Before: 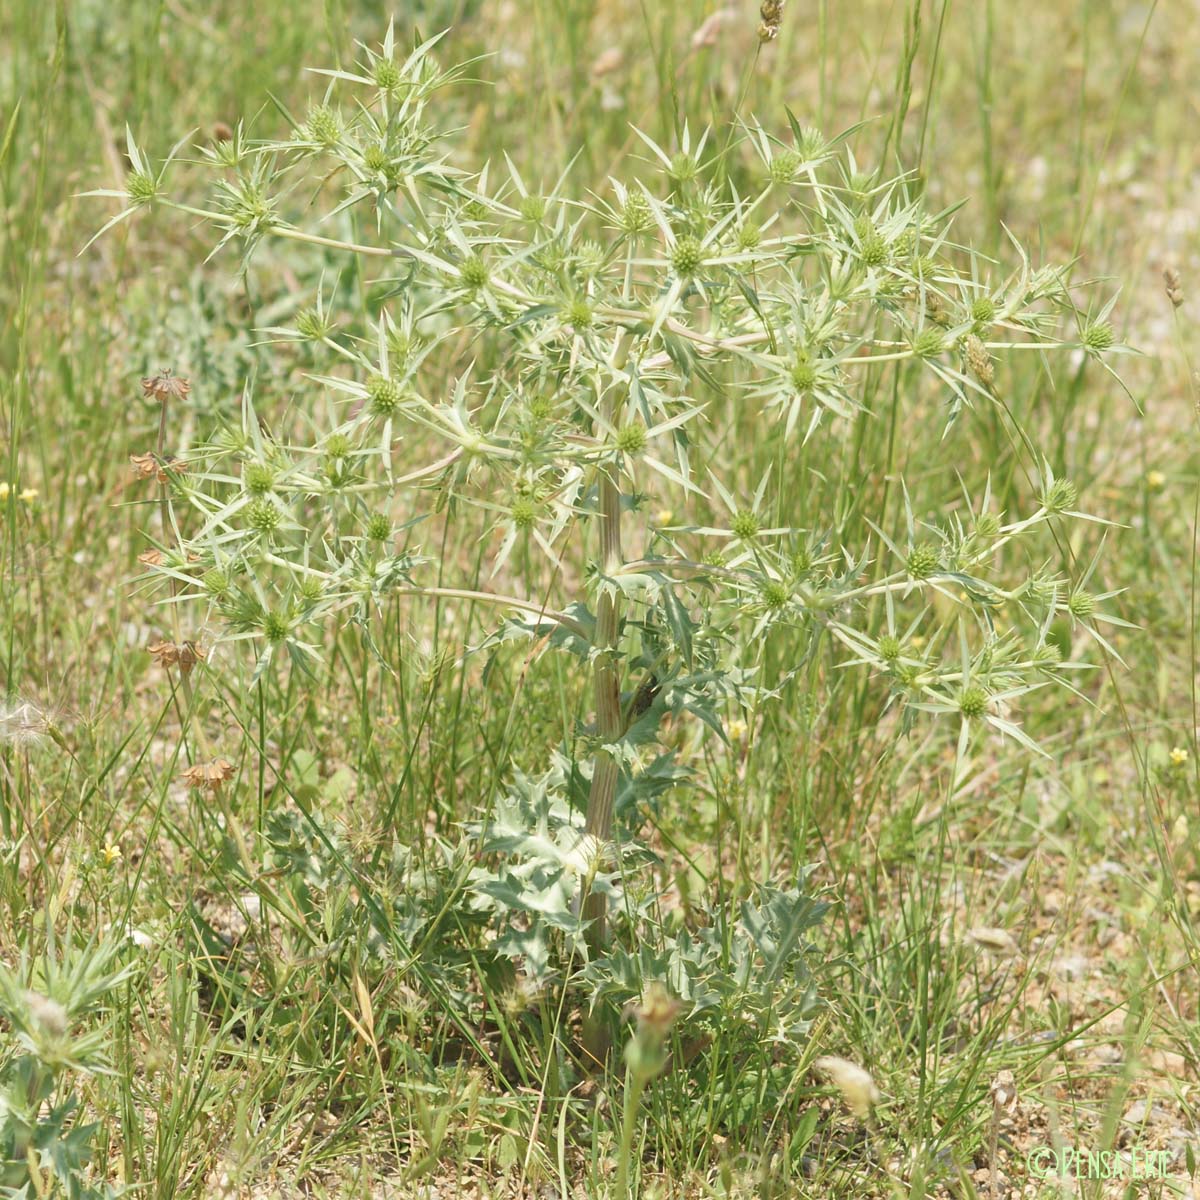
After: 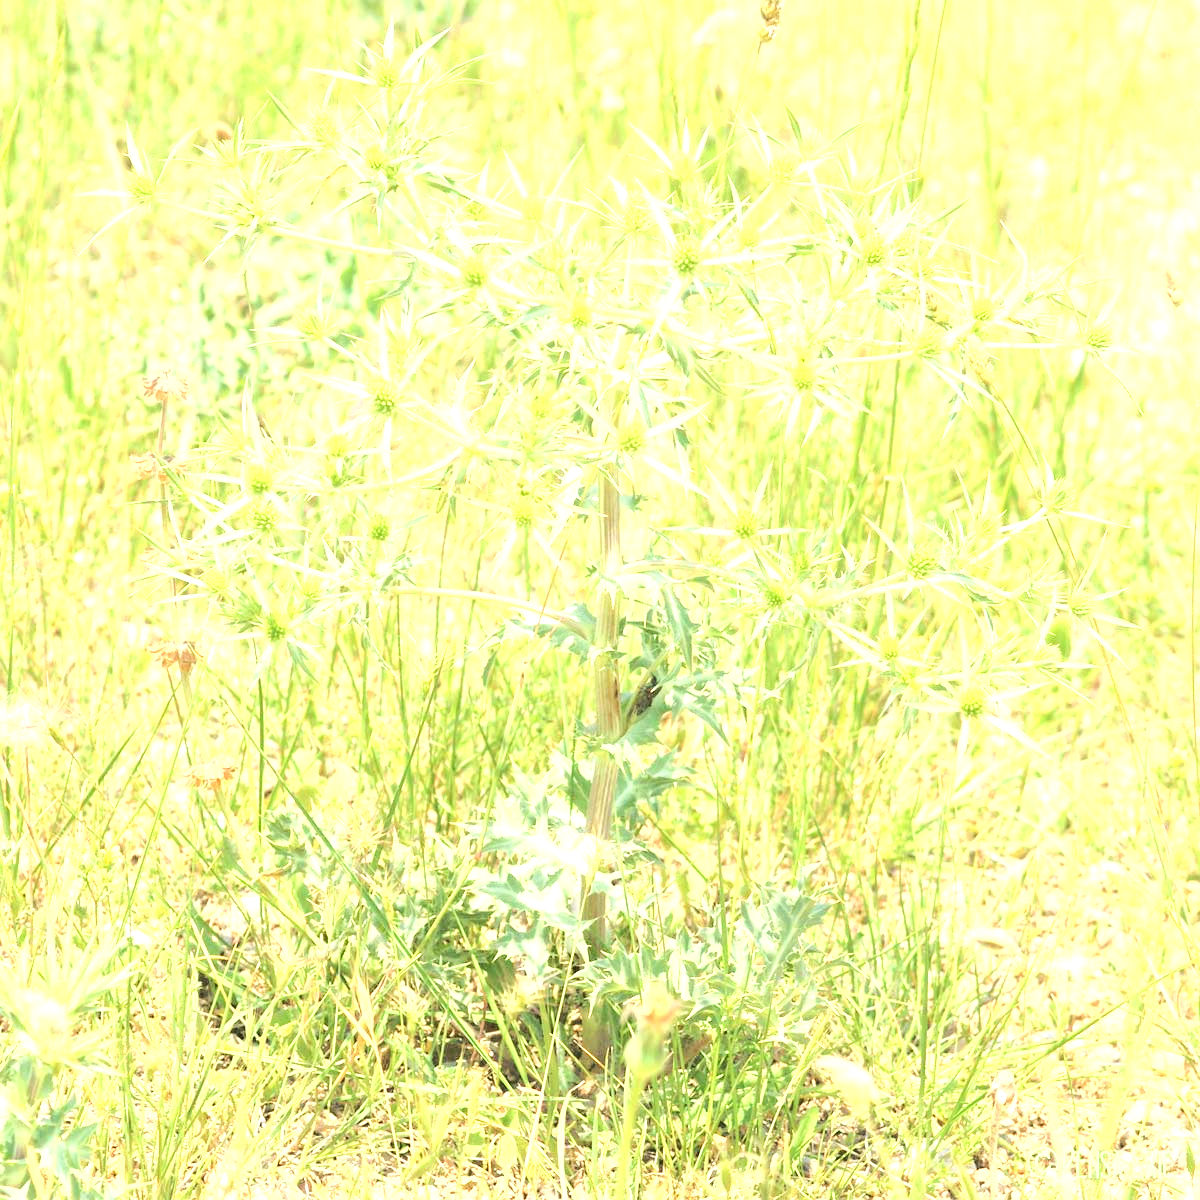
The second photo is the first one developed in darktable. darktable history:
tone curve: curves: ch0 [(0, 0.019) (0.078, 0.058) (0.223, 0.217) (0.424, 0.553) (0.631, 0.764) (0.816, 0.932) (1, 1)]; ch1 [(0, 0) (0.262, 0.227) (0.417, 0.386) (0.469, 0.467) (0.502, 0.503) (0.544, 0.548) (0.57, 0.579) (0.608, 0.62) (0.65, 0.68) (0.994, 0.987)]; ch2 [(0, 0) (0.262, 0.188) (0.5, 0.504) (0.553, 0.592) (0.599, 0.653) (1, 1)]
exposure: black level correction 0, exposure 1.2 EV, compensate highlight preservation false
tone equalizer: edges refinement/feathering 500, mask exposure compensation -1.57 EV, preserve details no
